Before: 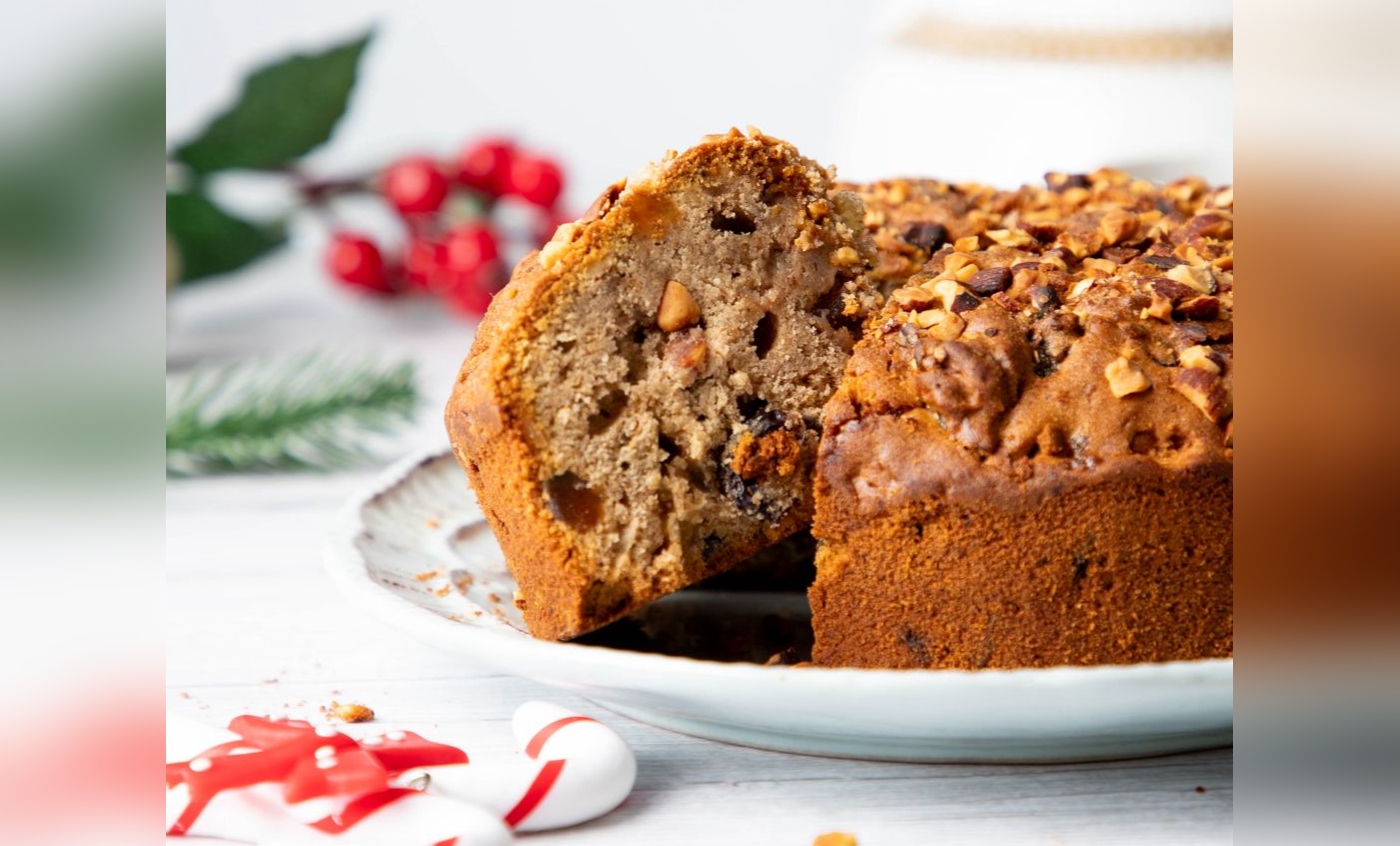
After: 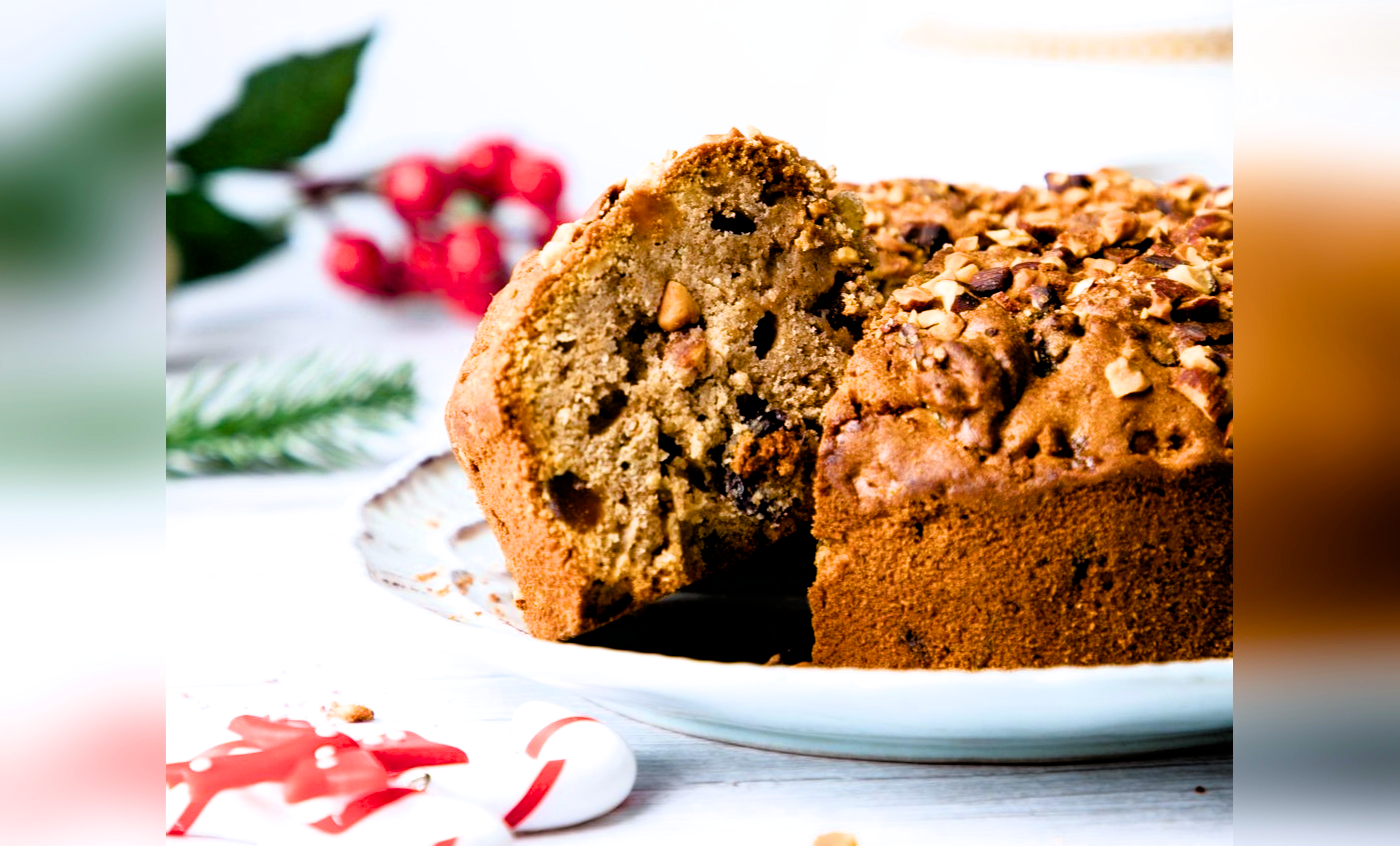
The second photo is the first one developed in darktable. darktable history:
color balance rgb: perceptual saturation grading › global saturation 20%, perceptual saturation grading › highlights -25%, perceptual saturation grading › shadows 25%, global vibrance 50%
filmic rgb: black relative exposure -3.57 EV, white relative exposure 2.29 EV, hardness 3.41
white balance: red 0.976, blue 1.04
